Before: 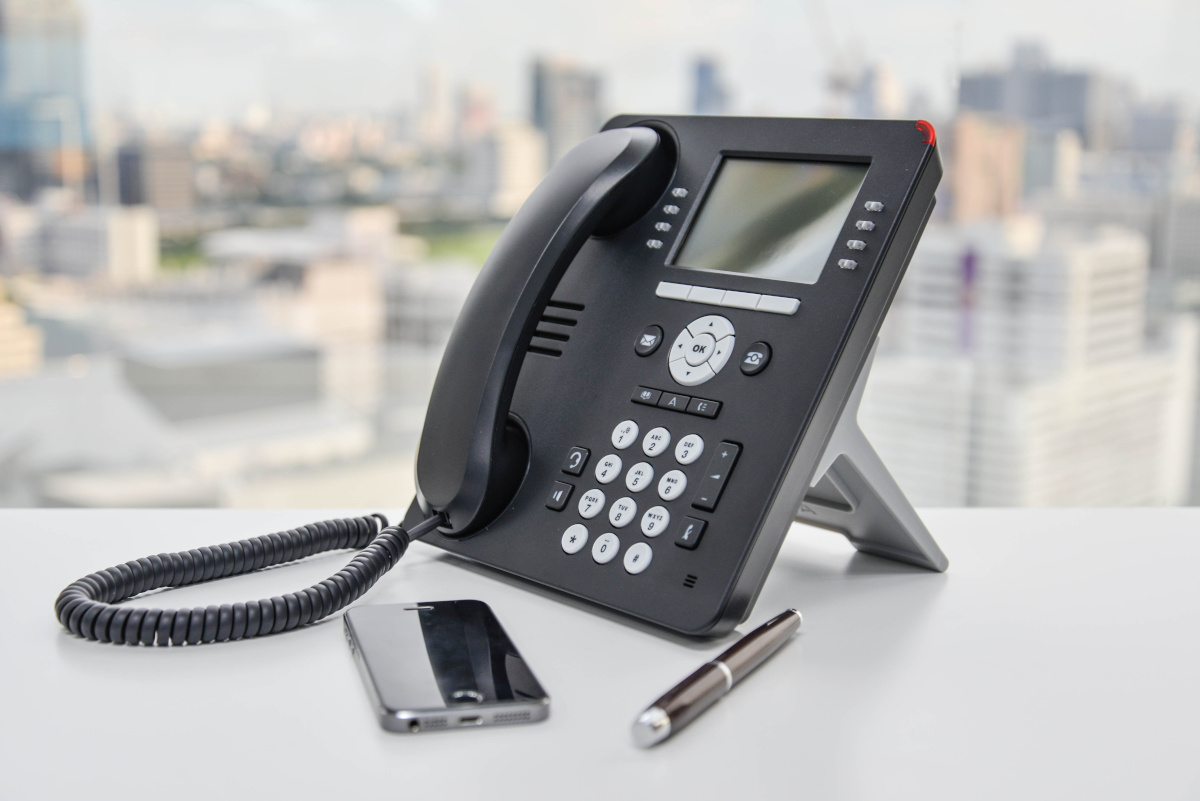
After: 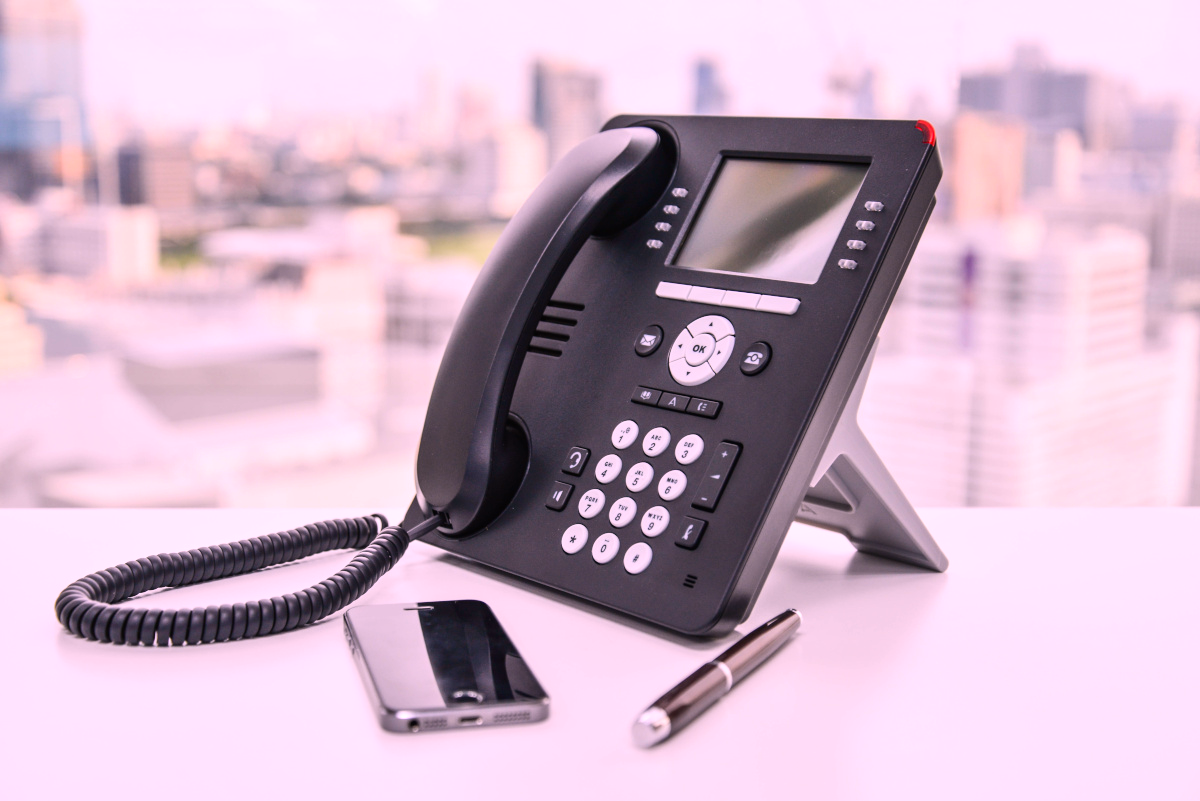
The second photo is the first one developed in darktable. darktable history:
contrast brightness saturation: contrast 0.15, brightness -0.01, saturation 0.1
white balance: red 1.188, blue 1.11
